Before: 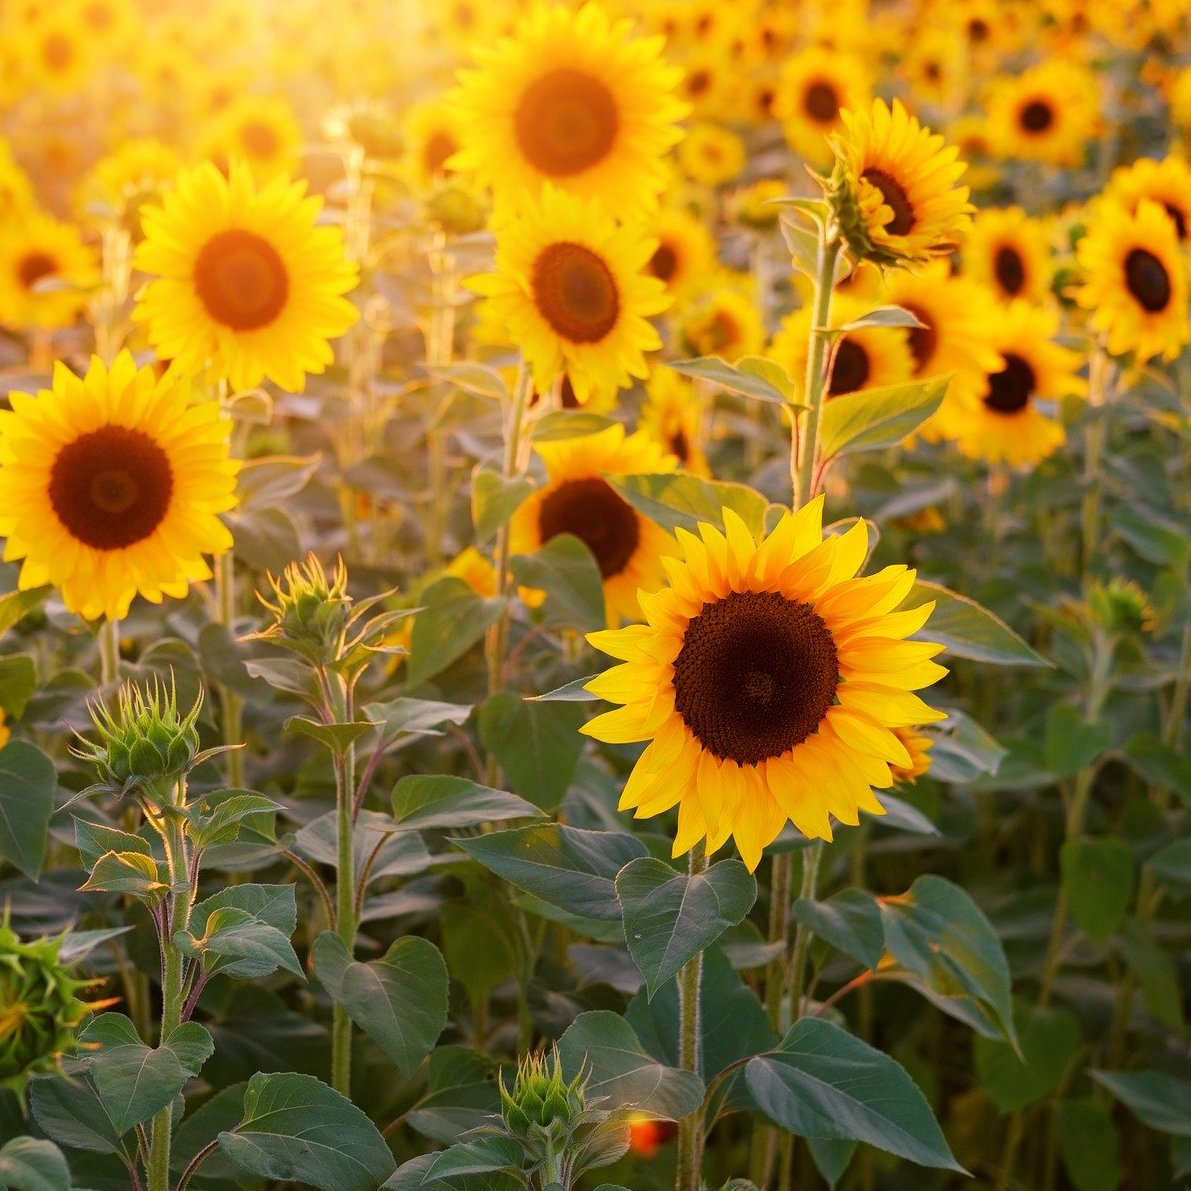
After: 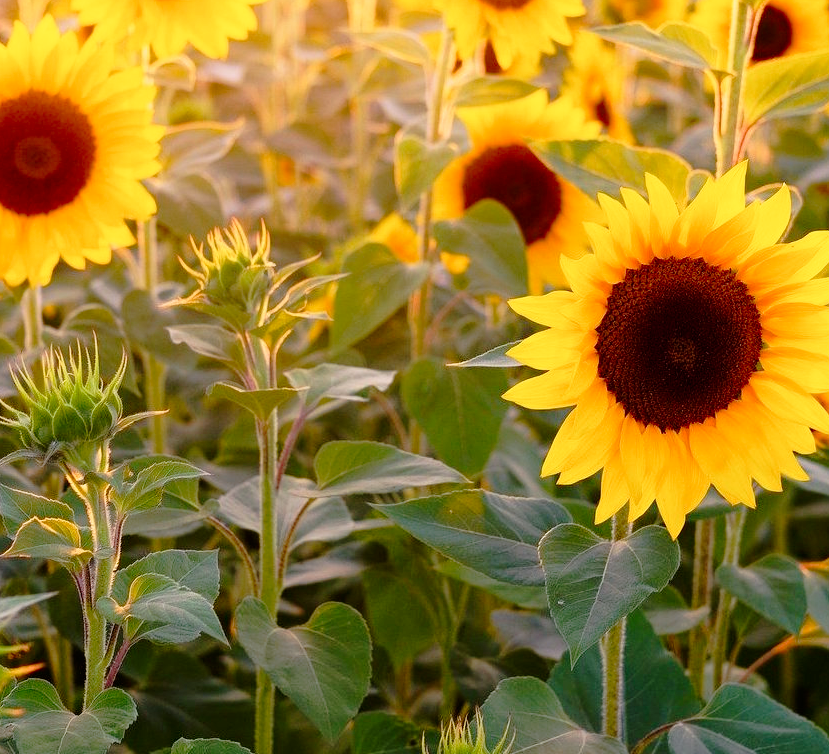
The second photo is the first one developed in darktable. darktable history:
tone curve: curves: ch0 [(0, 0) (0.062, 0.023) (0.168, 0.142) (0.359, 0.44) (0.469, 0.544) (0.634, 0.722) (0.839, 0.909) (0.998, 0.978)]; ch1 [(0, 0) (0.437, 0.453) (0.472, 0.47) (0.502, 0.504) (0.527, 0.546) (0.568, 0.619) (0.608, 0.665) (0.669, 0.748) (0.859, 0.899) (1, 1)]; ch2 [(0, 0) (0.33, 0.301) (0.421, 0.443) (0.473, 0.498) (0.509, 0.5) (0.535, 0.564) (0.575, 0.625) (0.608, 0.676) (1, 1)], preserve colors none
crop: left 6.499%, top 28.112%, right 23.846%, bottom 8.54%
